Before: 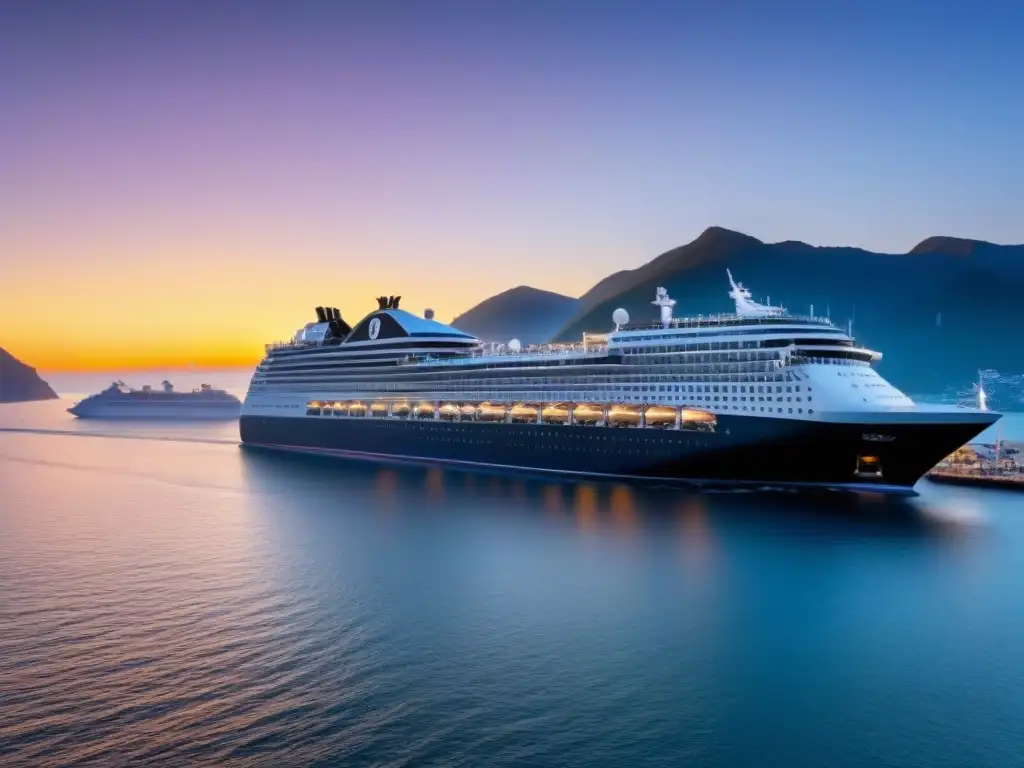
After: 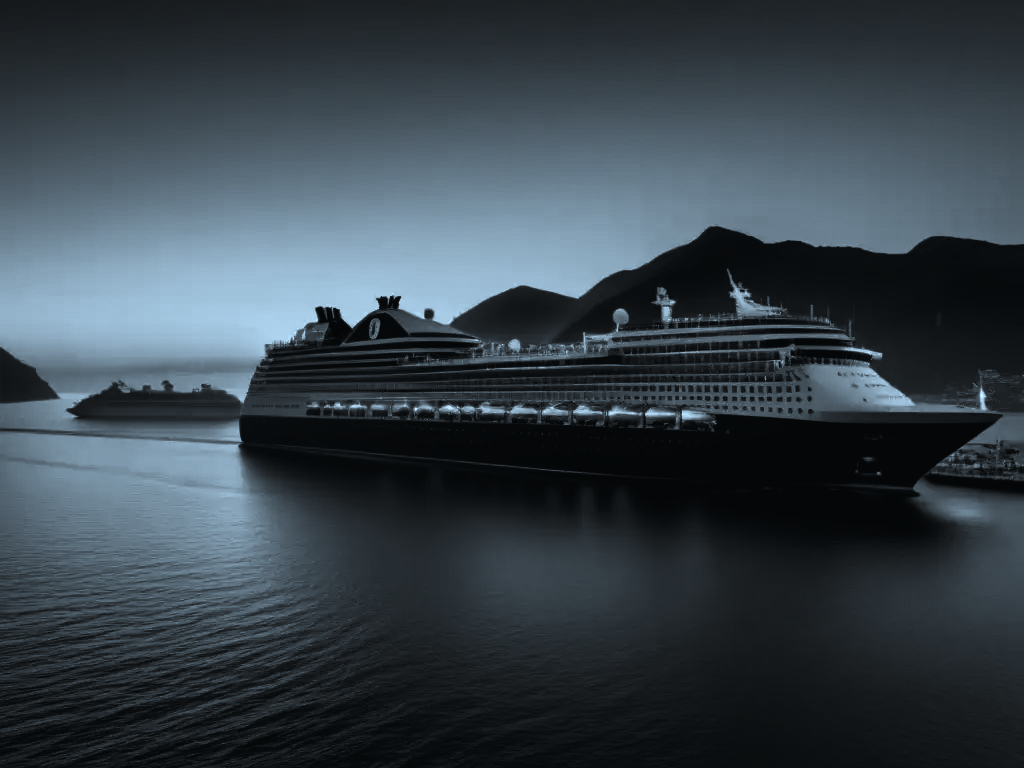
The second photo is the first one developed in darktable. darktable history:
color correction: highlights a* -9.73, highlights b* -21.22
tone curve: curves: ch0 [(0, 0.015) (0.037, 0.032) (0.131, 0.113) (0.275, 0.26) (0.497, 0.505) (0.617, 0.643) (0.704, 0.735) (0.813, 0.842) (0.911, 0.931) (0.997, 1)]; ch1 [(0, 0) (0.301, 0.3) (0.444, 0.438) (0.493, 0.494) (0.501, 0.5) (0.534, 0.543) (0.582, 0.605) (0.658, 0.687) (0.746, 0.79) (1, 1)]; ch2 [(0, 0) (0.246, 0.234) (0.36, 0.356) (0.415, 0.426) (0.476, 0.492) (0.502, 0.499) (0.525, 0.517) (0.533, 0.534) (0.586, 0.598) (0.634, 0.643) (0.706, 0.717) (0.853, 0.83) (1, 0.951)], color space Lab, independent channels, preserve colors none
contrast brightness saturation: contrast -0.03, brightness -0.59, saturation -1
